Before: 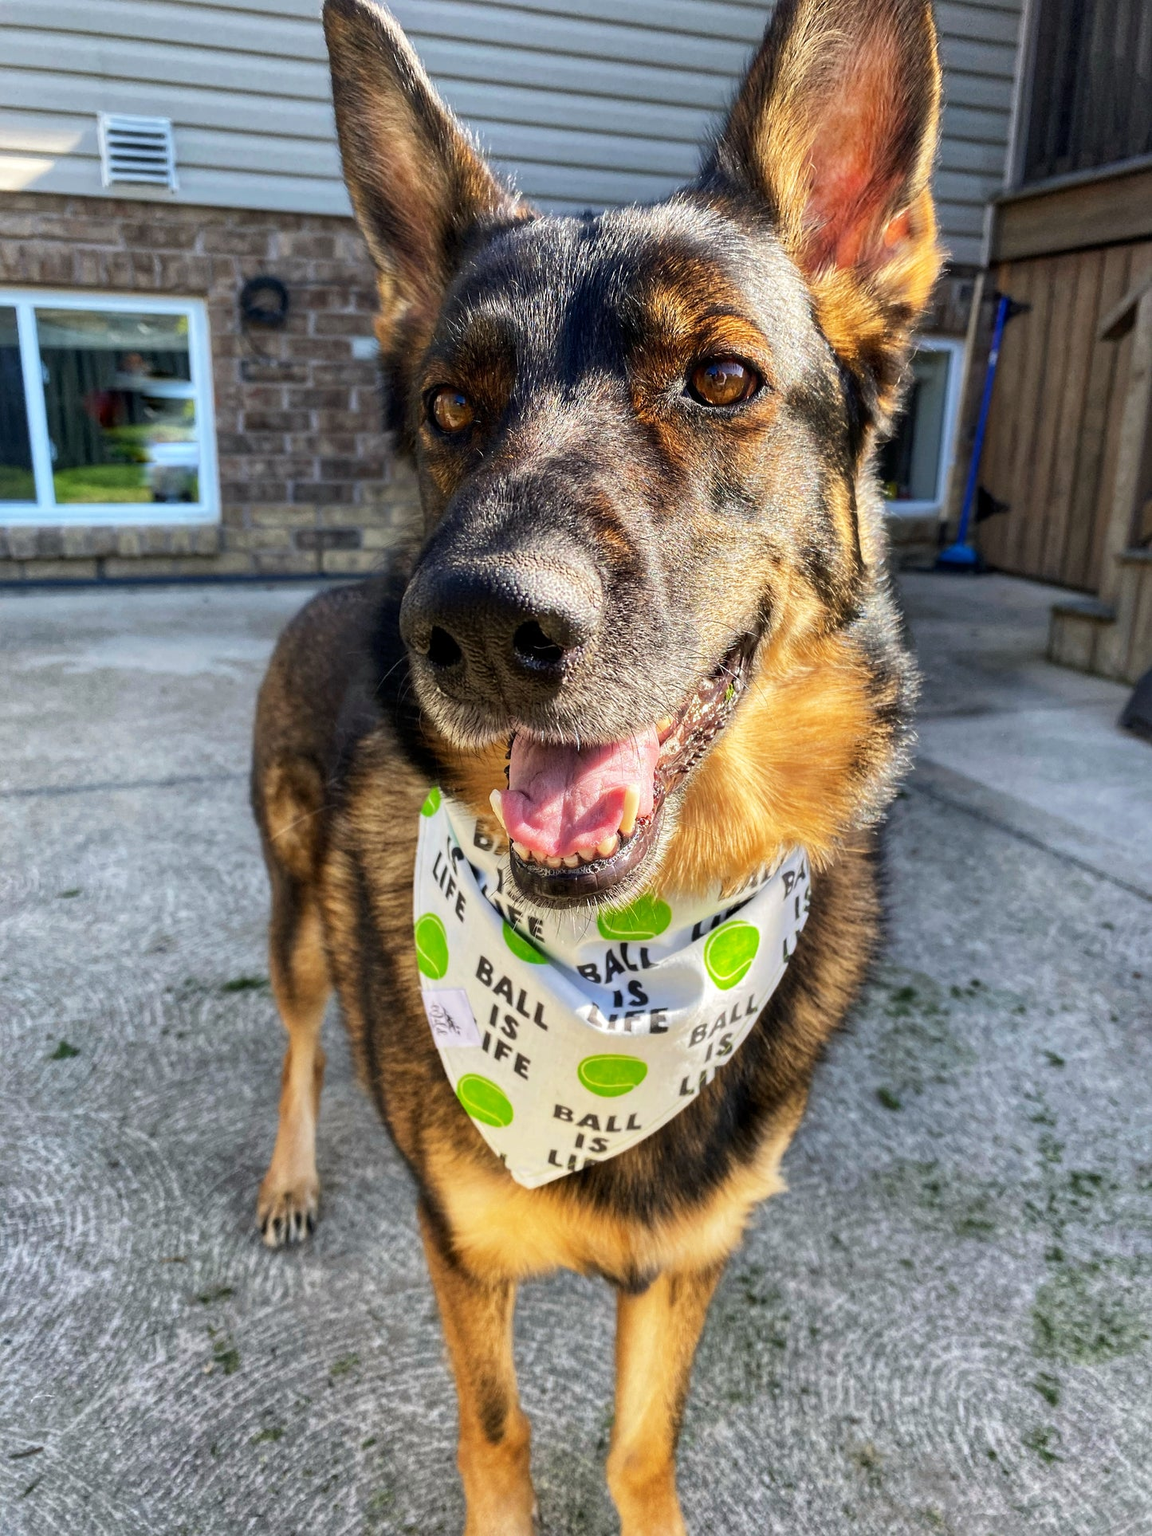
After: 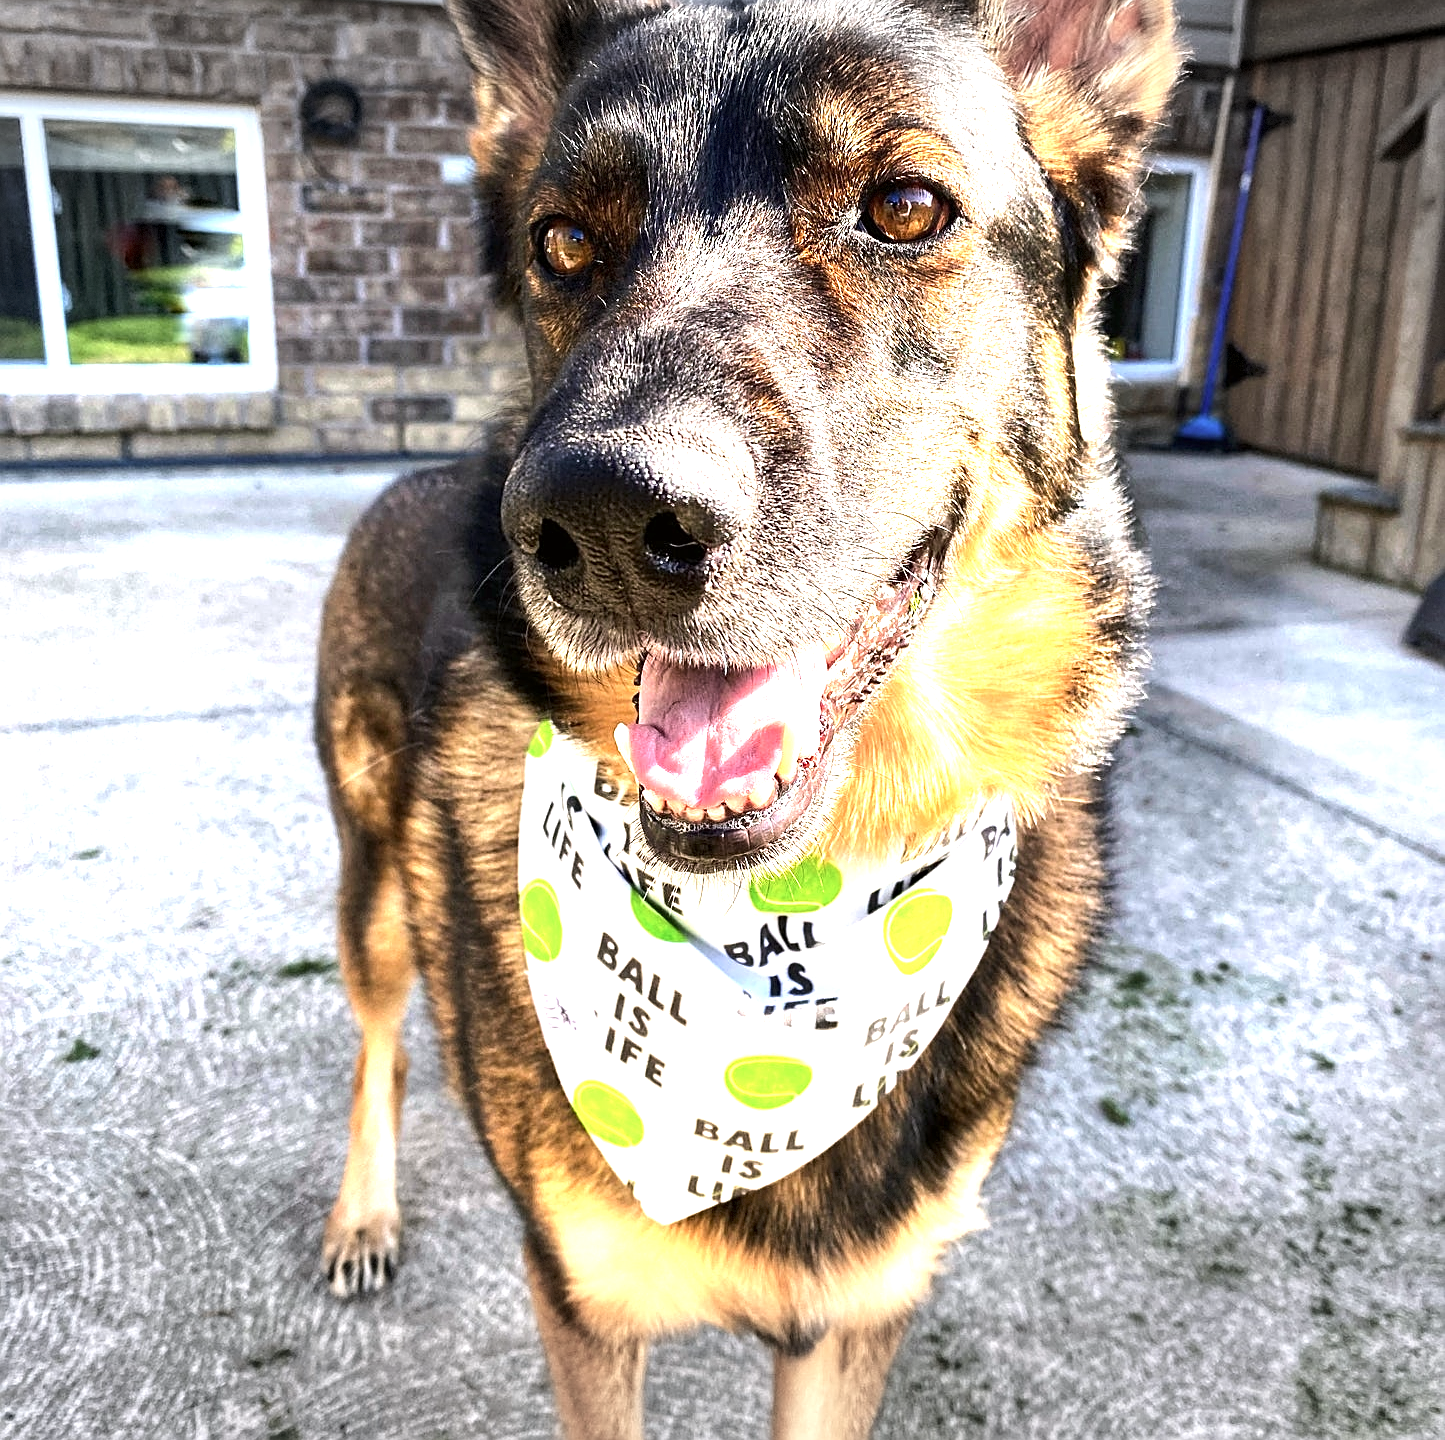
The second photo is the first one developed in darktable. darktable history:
exposure: black level correction 0, exposure 1.103 EV, compensate exposure bias true, compensate highlight preservation false
sharpen: on, module defaults
crop: top 13.879%, bottom 11.387%
tone equalizer: -8 EV -0.394 EV, -7 EV -0.4 EV, -6 EV -0.294 EV, -5 EV -0.226 EV, -3 EV 0.237 EV, -2 EV 0.353 EV, -1 EV 0.398 EV, +0 EV 0.393 EV, edges refinement/feathering 500, mask exposure compensation -1.57 EV, preserve details no
color correction: highlights a* 3.07, highlights b* -1.13, shadows a* -0.06, shadows b* 1.96, saturation 0.984
vignetting: fall-off start 99.33%, center (-0.033, -0.042), width/height ratio 1.321, dithering 8-bit output
contrast brightness saturation: saturation -0.094
